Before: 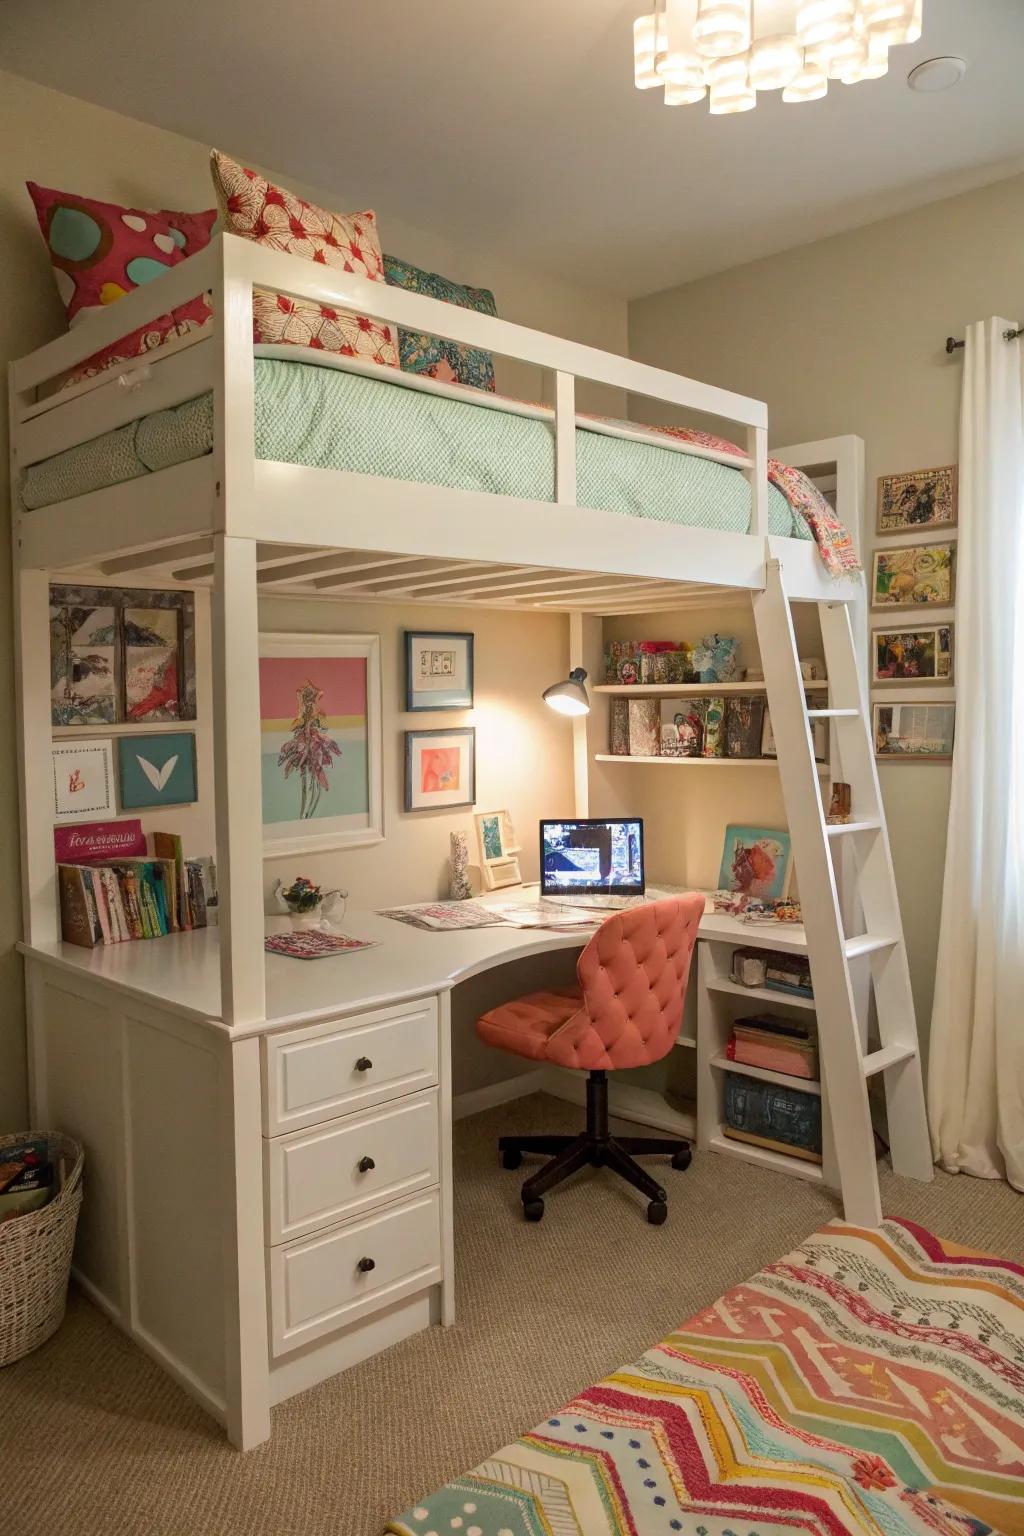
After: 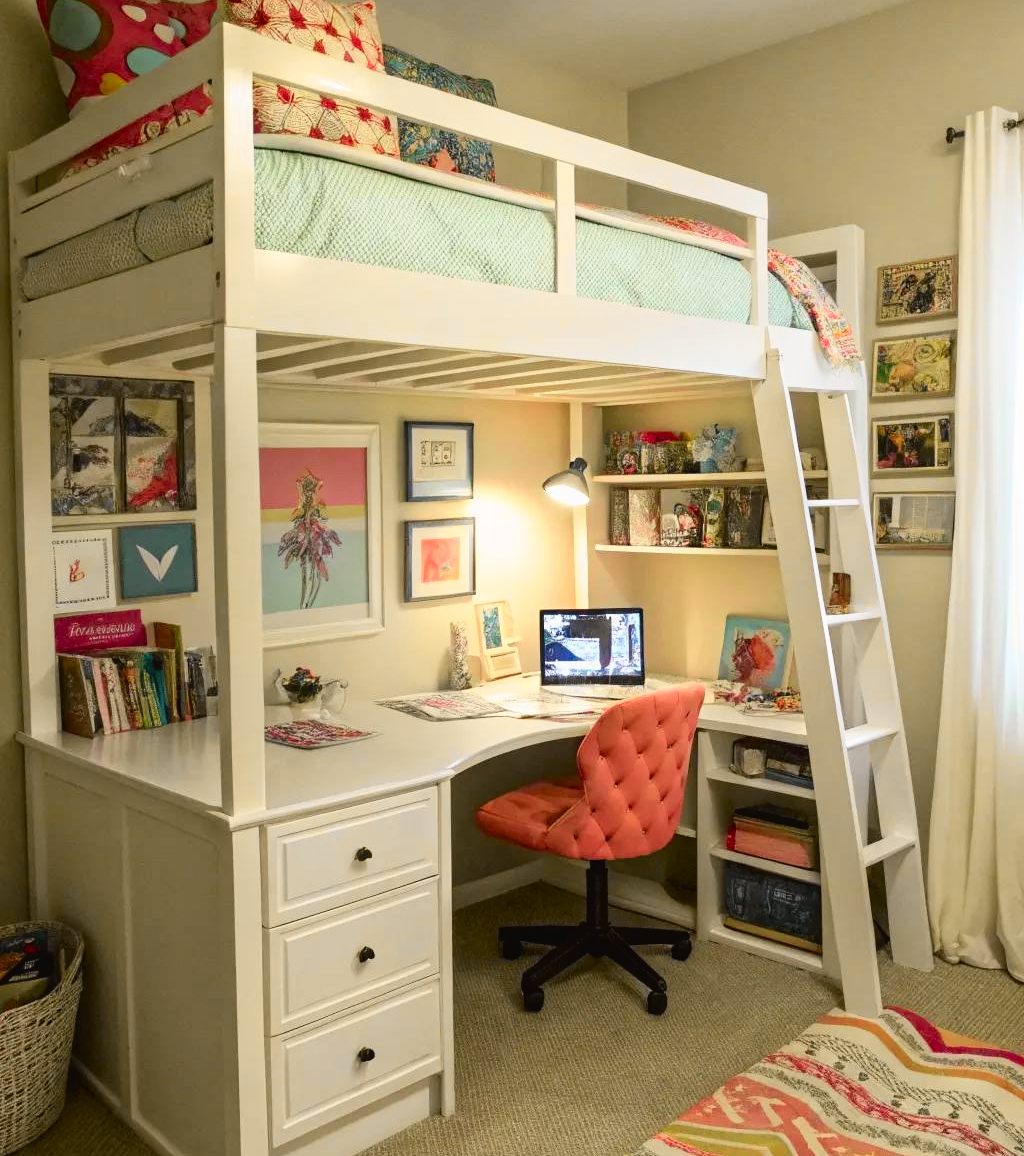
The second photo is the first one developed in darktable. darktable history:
crop: top 13.699%, bottom 11.01%
tone curve: curves: ch0 [(0, 0.024) (0.049, 0.038) (0.176, 0.162) (0.311, 0.337) (0.416, 0.471) (0.565, 0.658) (0.817, 0.911) (1, 1)]; ch1 [(0, 0) (0.339, 0.358) (0.445, 0.439) (0.476, 0.47) (0.504, 0.504) (0.53, 0.511) (0.557, 0.558) (0.627, 0.664) (0.728, 0.786) (1, 1)]; ch2 [(0, 0) (0.327, 0.324) (0.417, 0.44) (0.46, 0.453) (0.502, 0.504) (0.526, 0.52) (0.549, 0.561) (0.619, 0.657) (0.76, 0.765) (1, 1)], color space Lab, independent channels, preserve colors none
